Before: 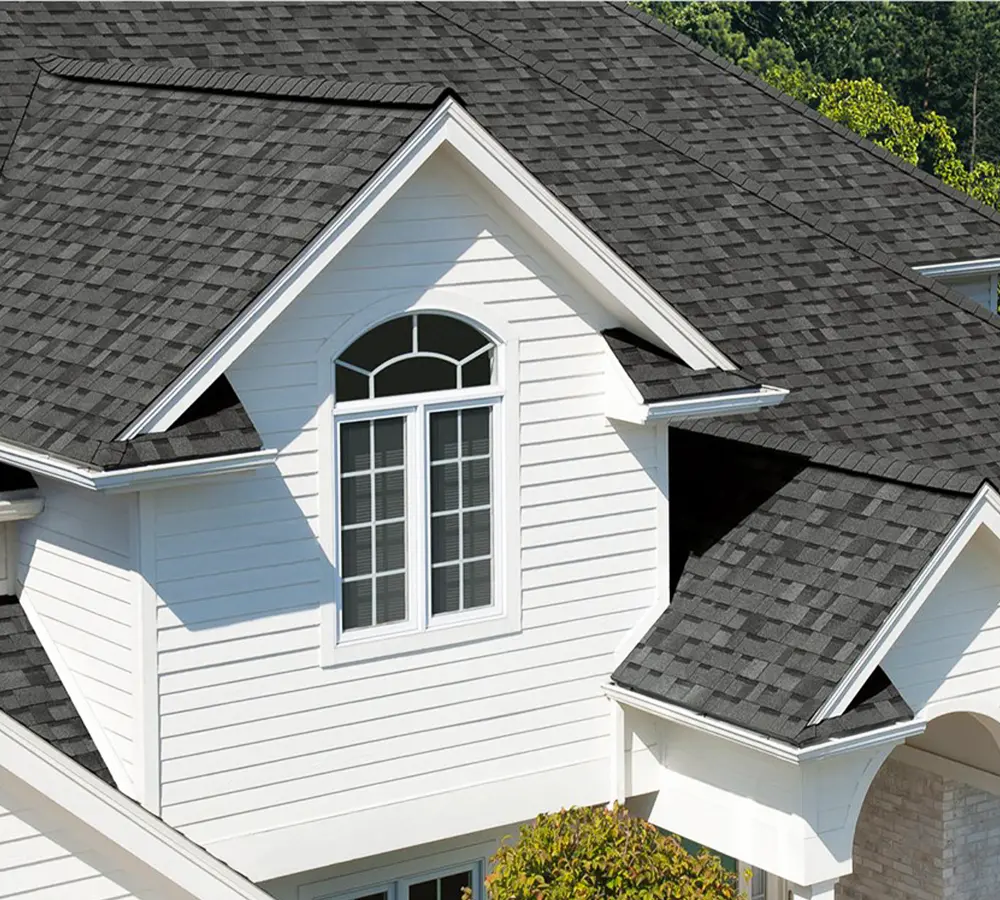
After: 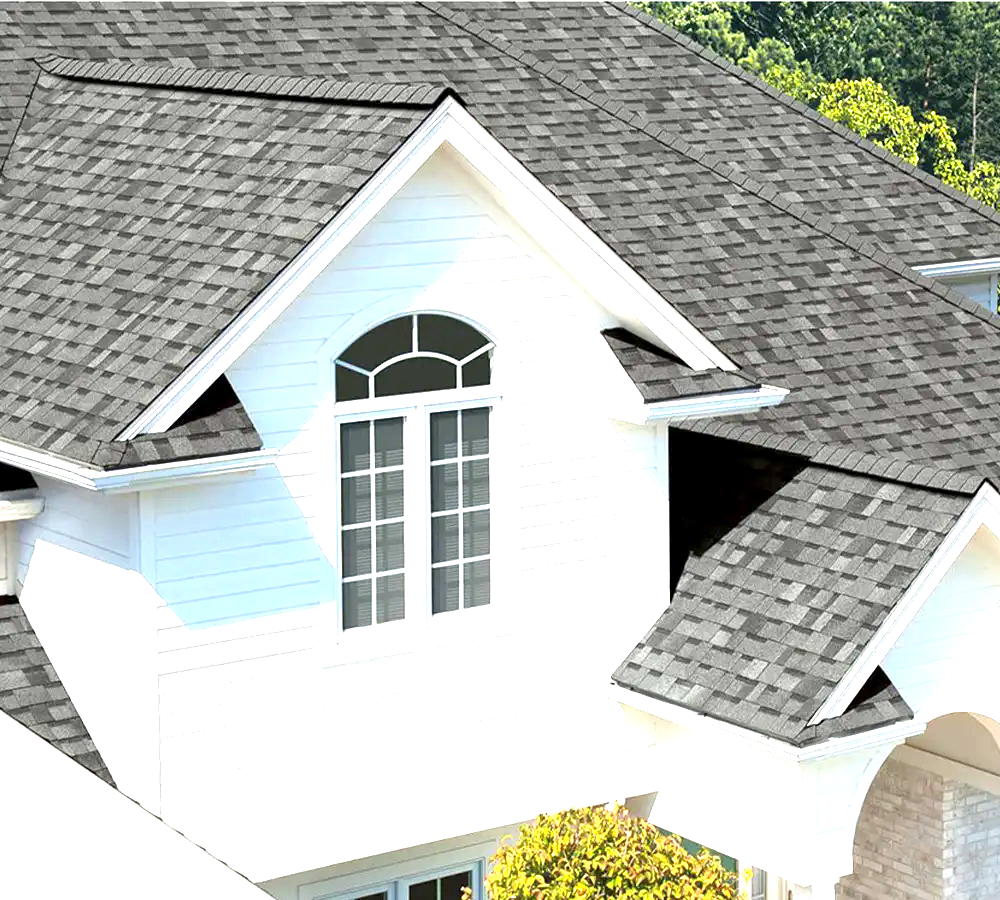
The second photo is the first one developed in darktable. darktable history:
white balance: red 1, blue 1
exposure: black level correction 0.001, exposure 1.719 EV, compensate exposure bias true, compensate highlight preservation false
contrast equalizer: y [[0.5 ×6], [0.5 ×6], [0.5, 0.5, 0.501, 0.545, 0.707, 0.863], [0 ×6], [0 ×6]]
